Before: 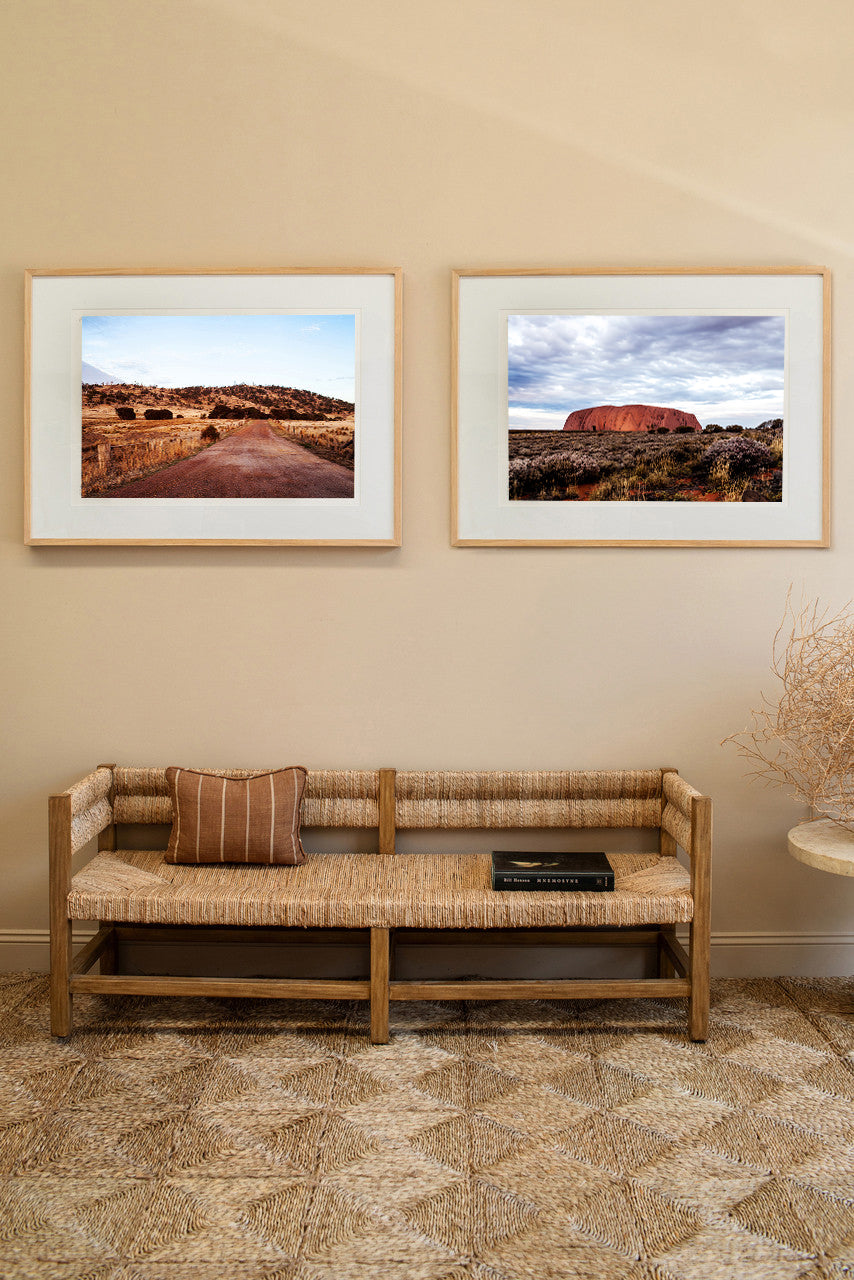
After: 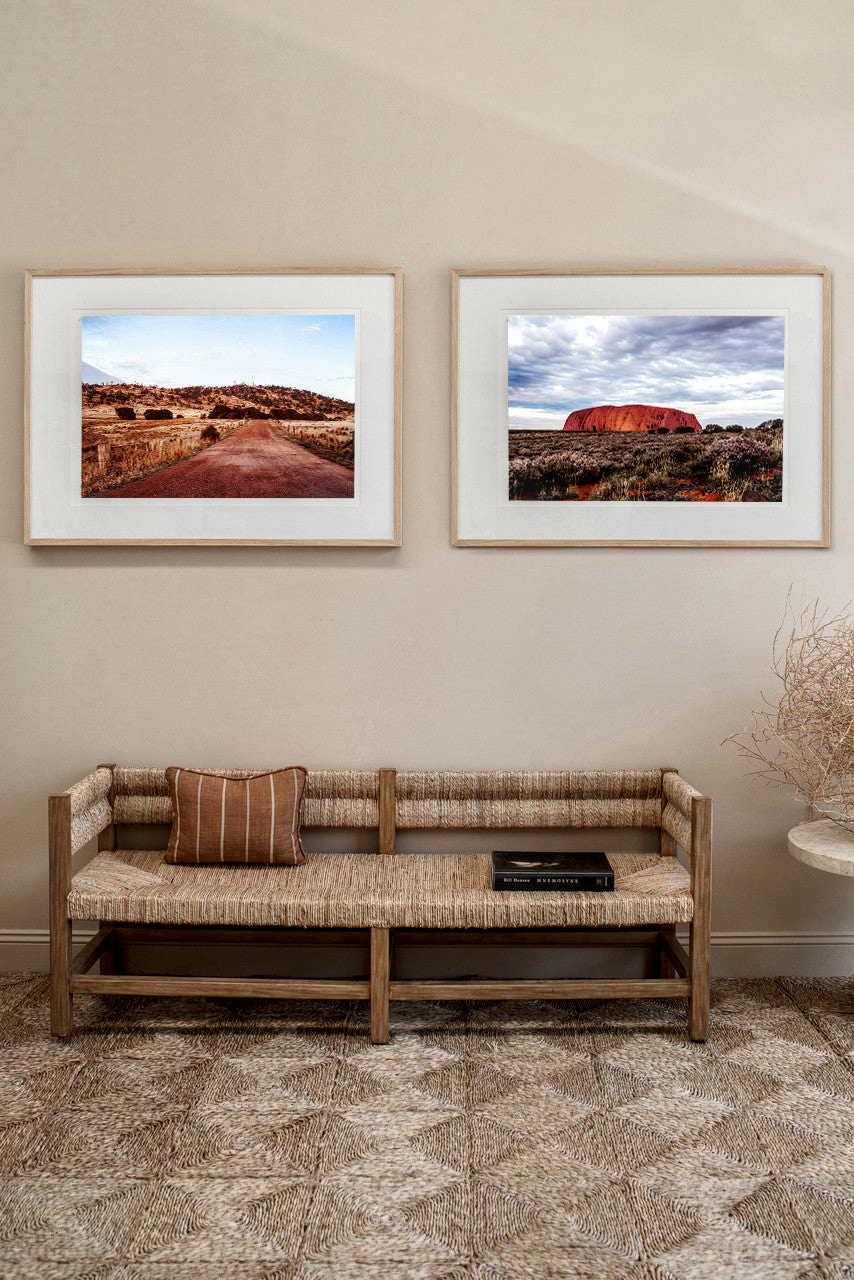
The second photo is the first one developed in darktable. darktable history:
color zones: curves: ch1 [(0, 0.708) (0.088, 0.648) (0.245, 0.187) (0.429, 0.326) (0.571, 0.498) (0.714, 0.5) (0.857, 0.5) (1, 0.708)]
local contrast: on, module defaults
contrast brightness saturation: contrast 0.03, brightness -0.04
